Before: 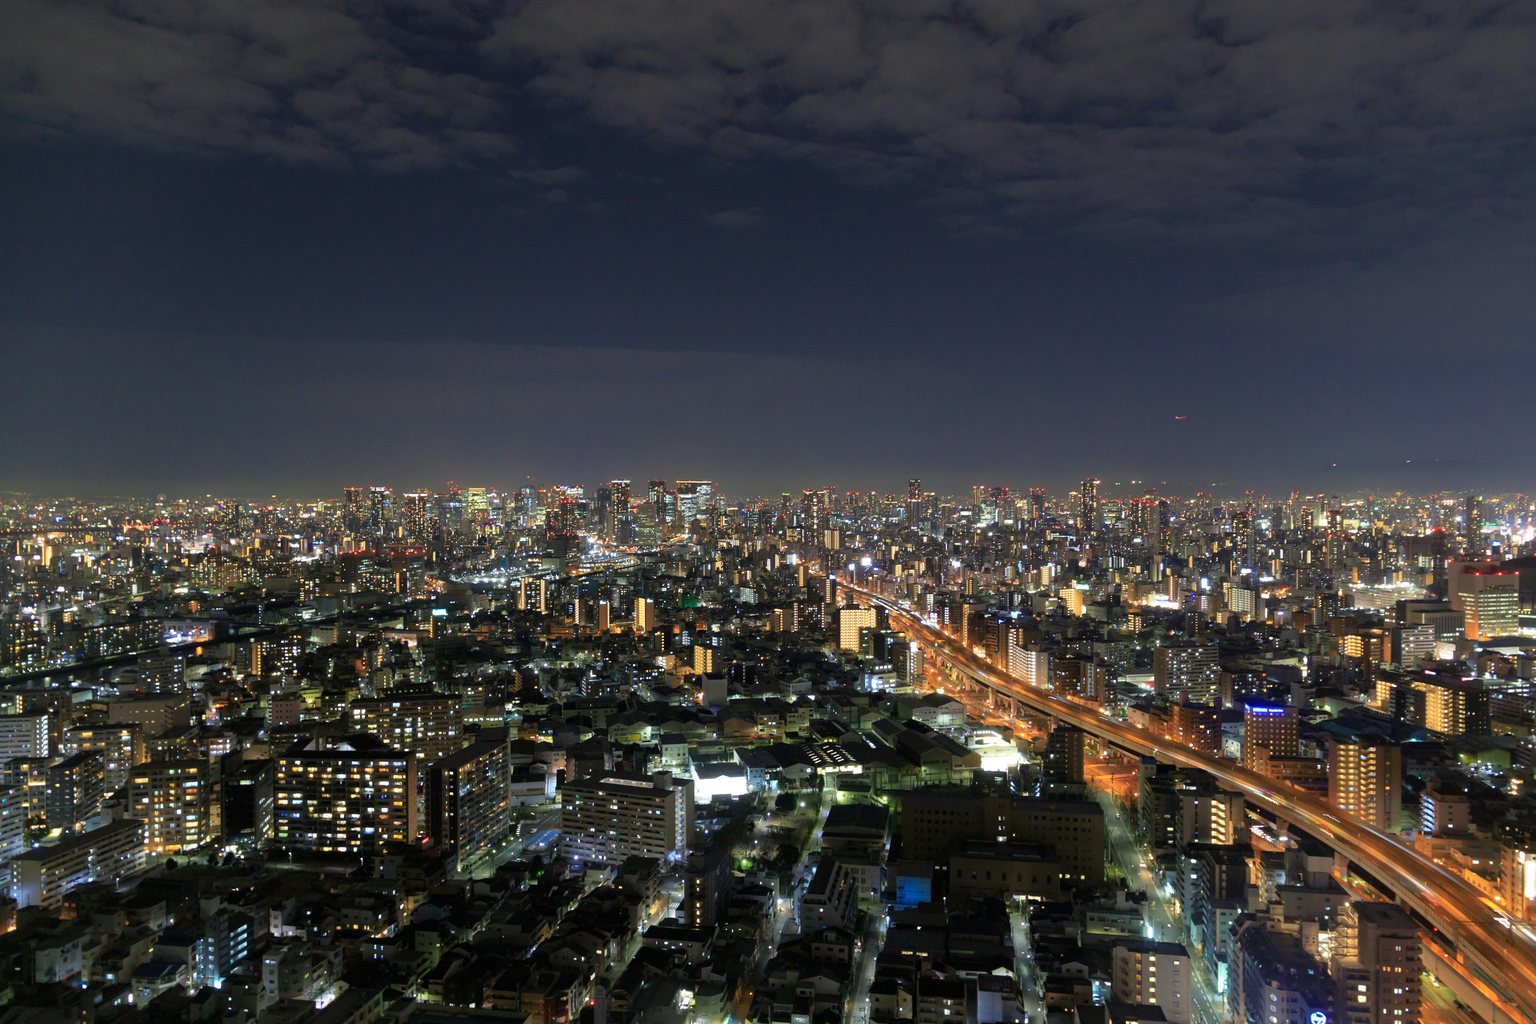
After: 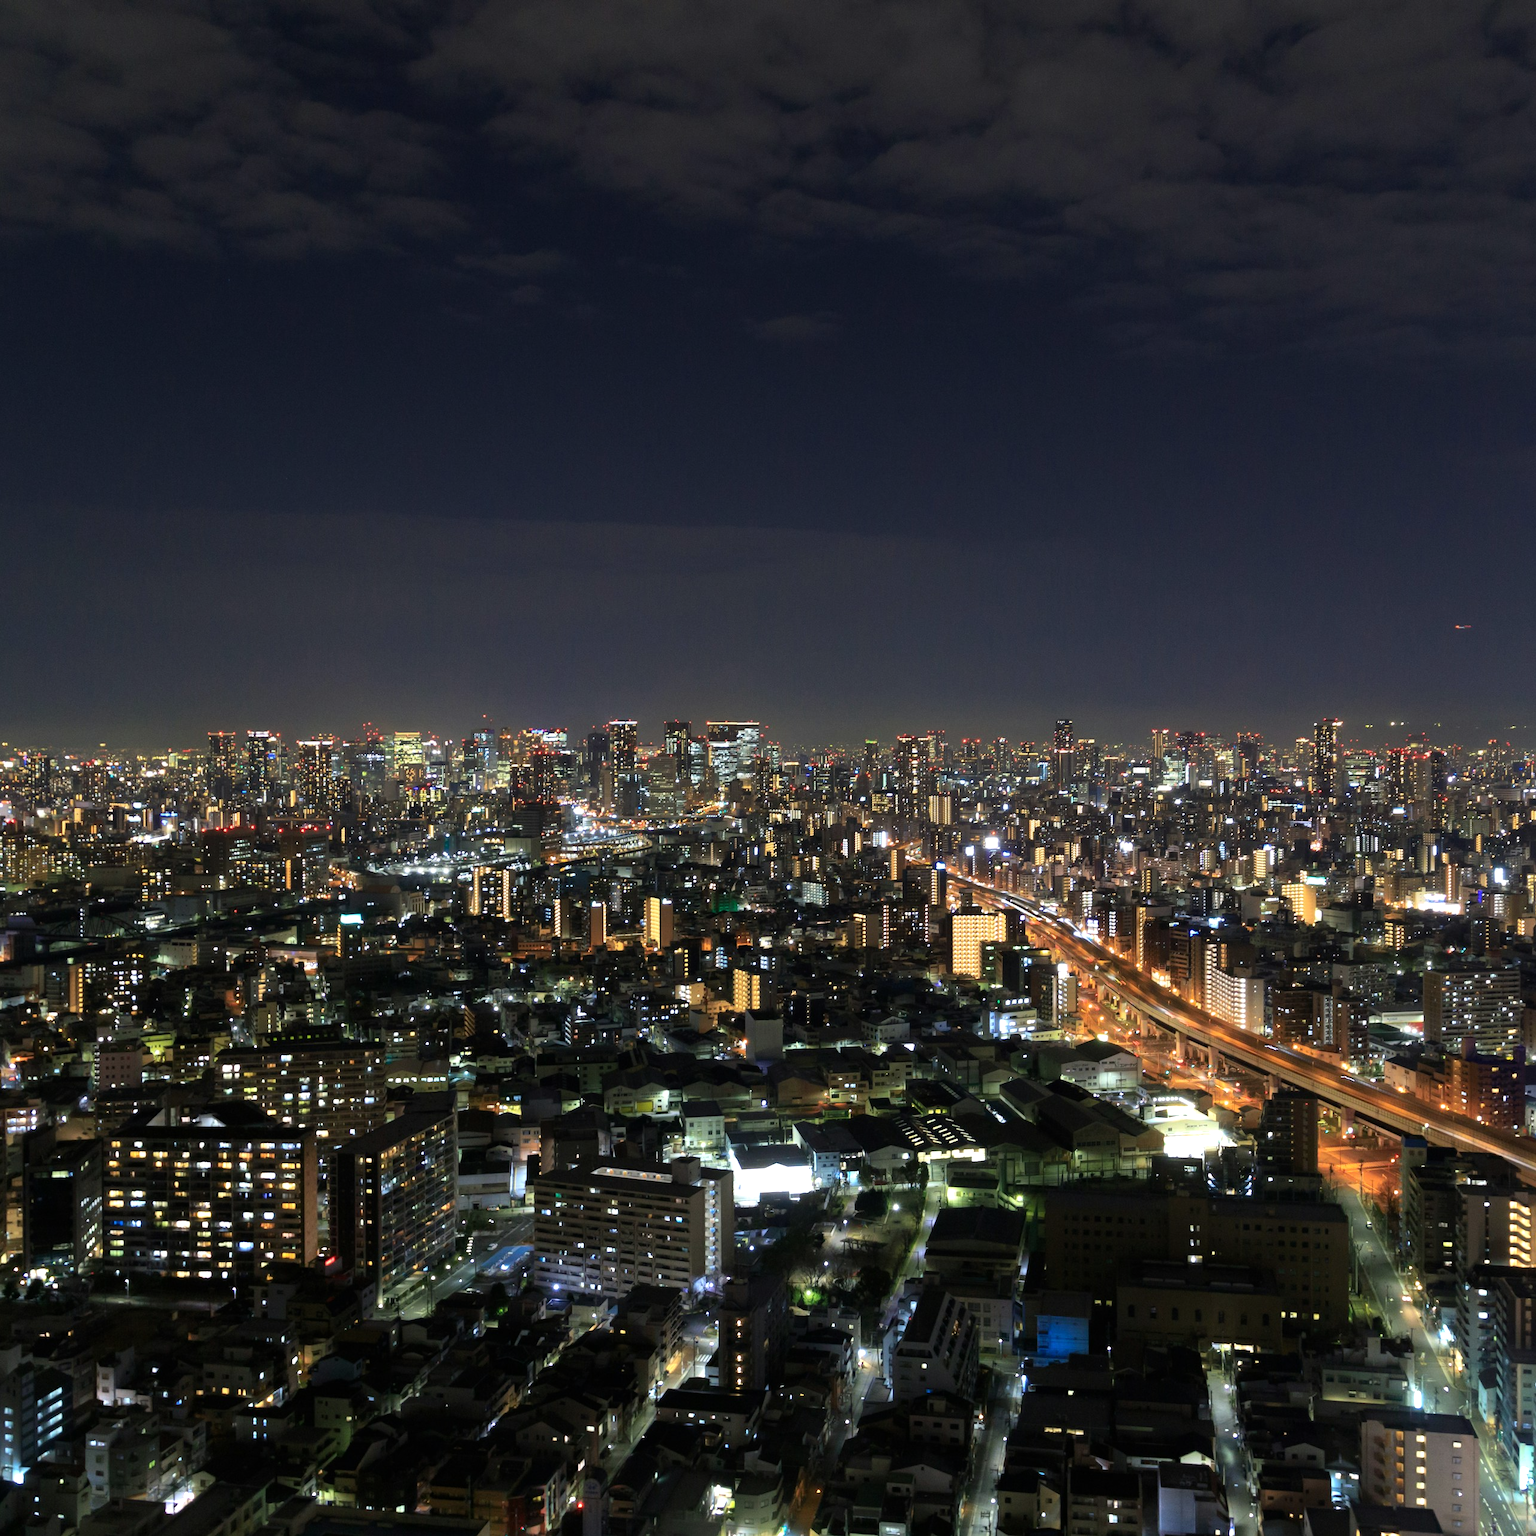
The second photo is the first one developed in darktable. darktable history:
graduated density: rotation -0.352°, offset 57.64
tone equalizer: -8 EV -0.417 EV, -7 EV -0.389 EV, -6 EV -0.333 EV, -5 EV -0.222 EV, -3 EV 0.222 EV, -2 EV 0.333 EV, -1 EV 0.389 EV, +0 EV 0.417 EV, edges refinement/feathering 500, mask exposure compensation -1.57 EV, preserve details no
crop and rotate: left 13.409%, right 19.924%
